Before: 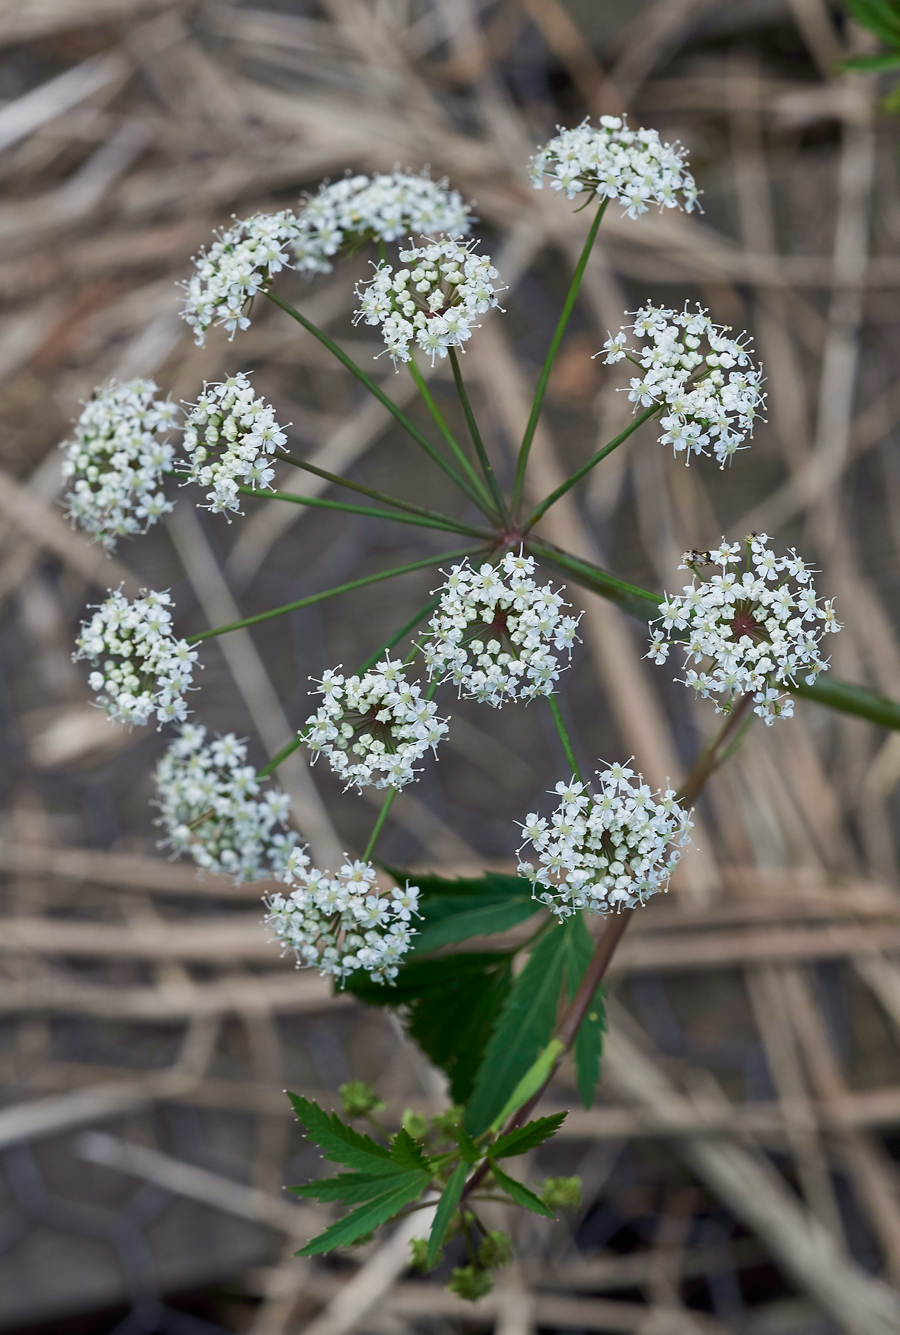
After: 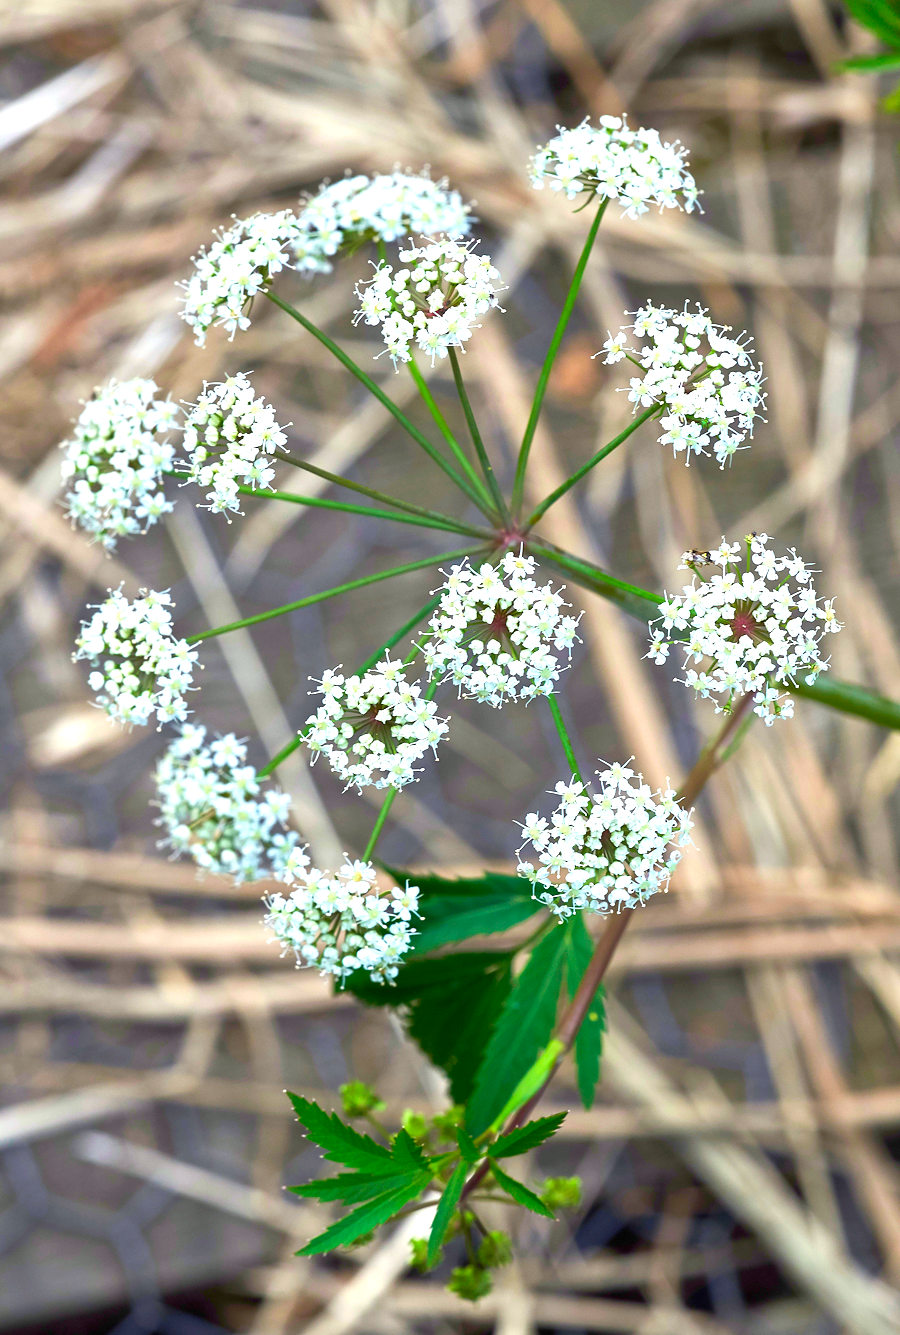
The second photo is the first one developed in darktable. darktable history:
contrast brightness saturation: saturation 0.5
color correction: highlights a* -2.68, highlights b* 2.57
exposure: black level correction 0, exposure 1.2 EV, compensate exposure bias true, compensate highlight preservation false
